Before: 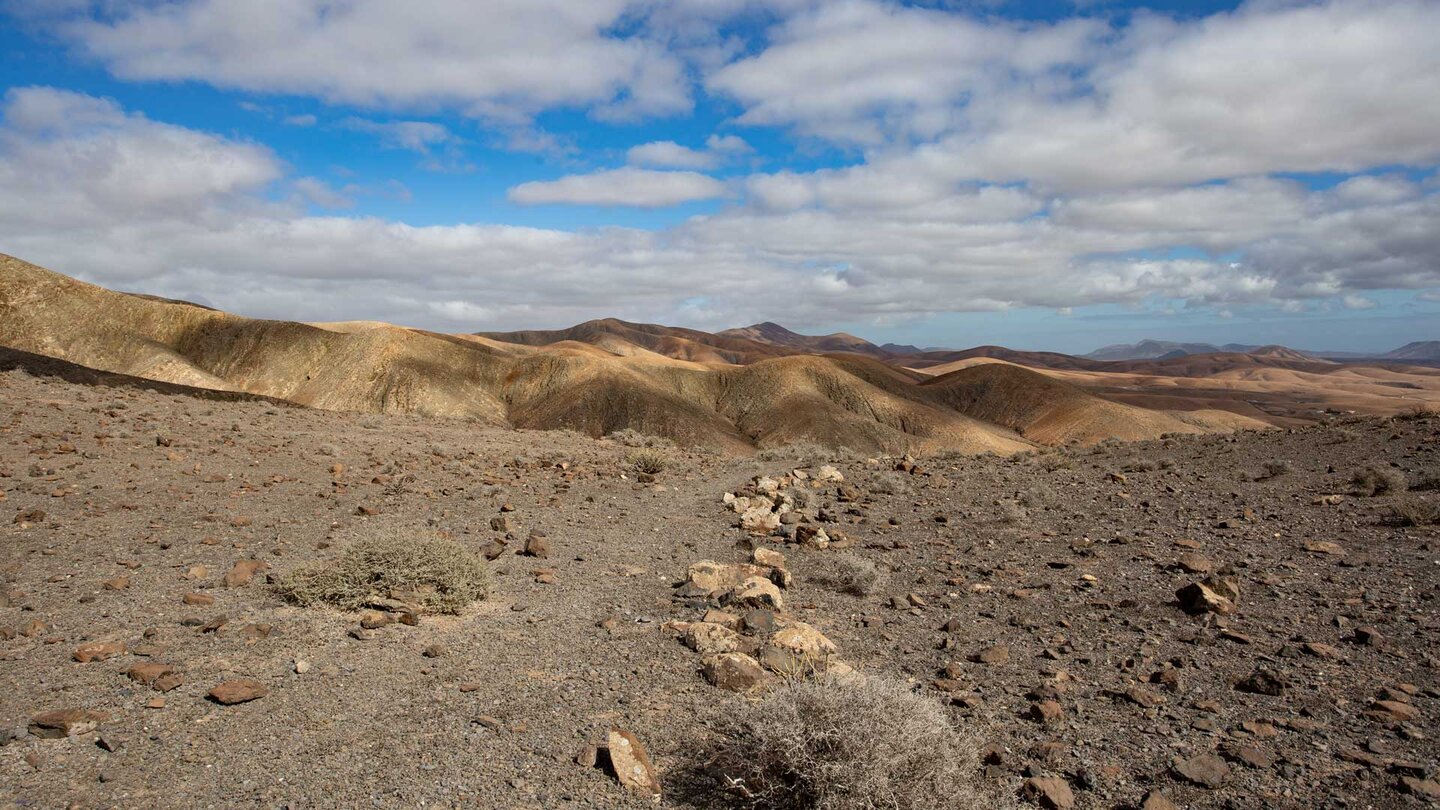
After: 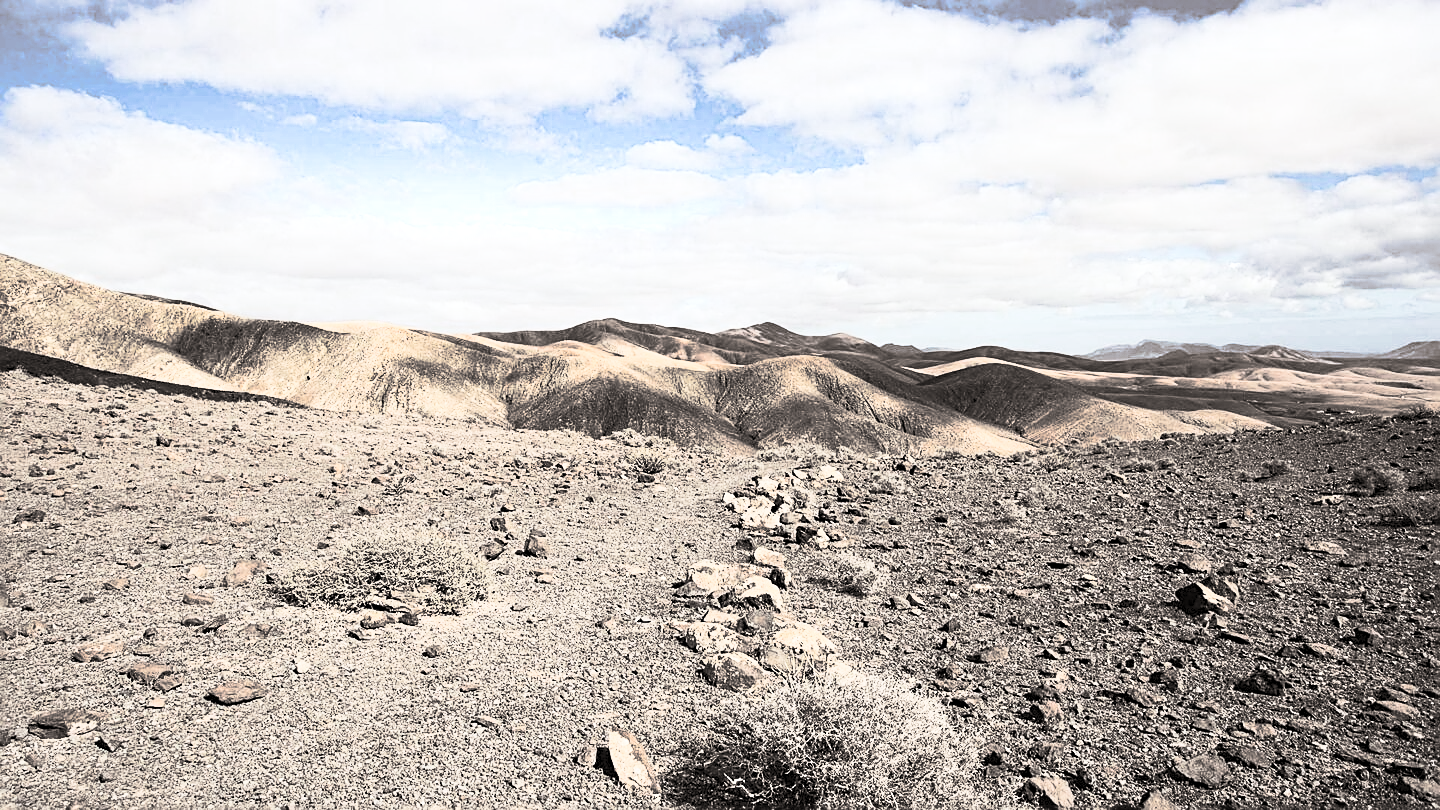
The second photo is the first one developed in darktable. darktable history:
tone equalizer: -8 EV -0.417 EV, -7 EV -0.389 EV, -6 EV -0.333 EV, -5 EV -0.222 EV, -3 EV 0.222 EV, -2 EV 0.333 EV, -1 EV 0.389 EV, +0 EV 0.417 EV, edges refinement/feathering 500, mask exposure compensation -1.57 EV, preserve details no
sharpen: on, module defaults
contrast brightness saturation: contrast 0.57, brightness 0.57, saturation -0.34
split-toning: shadows › hue 26°, shadows › saturation 0.09, highlights › hue 40°, highlights › saturation 0.18, balance -63, compress 0%
